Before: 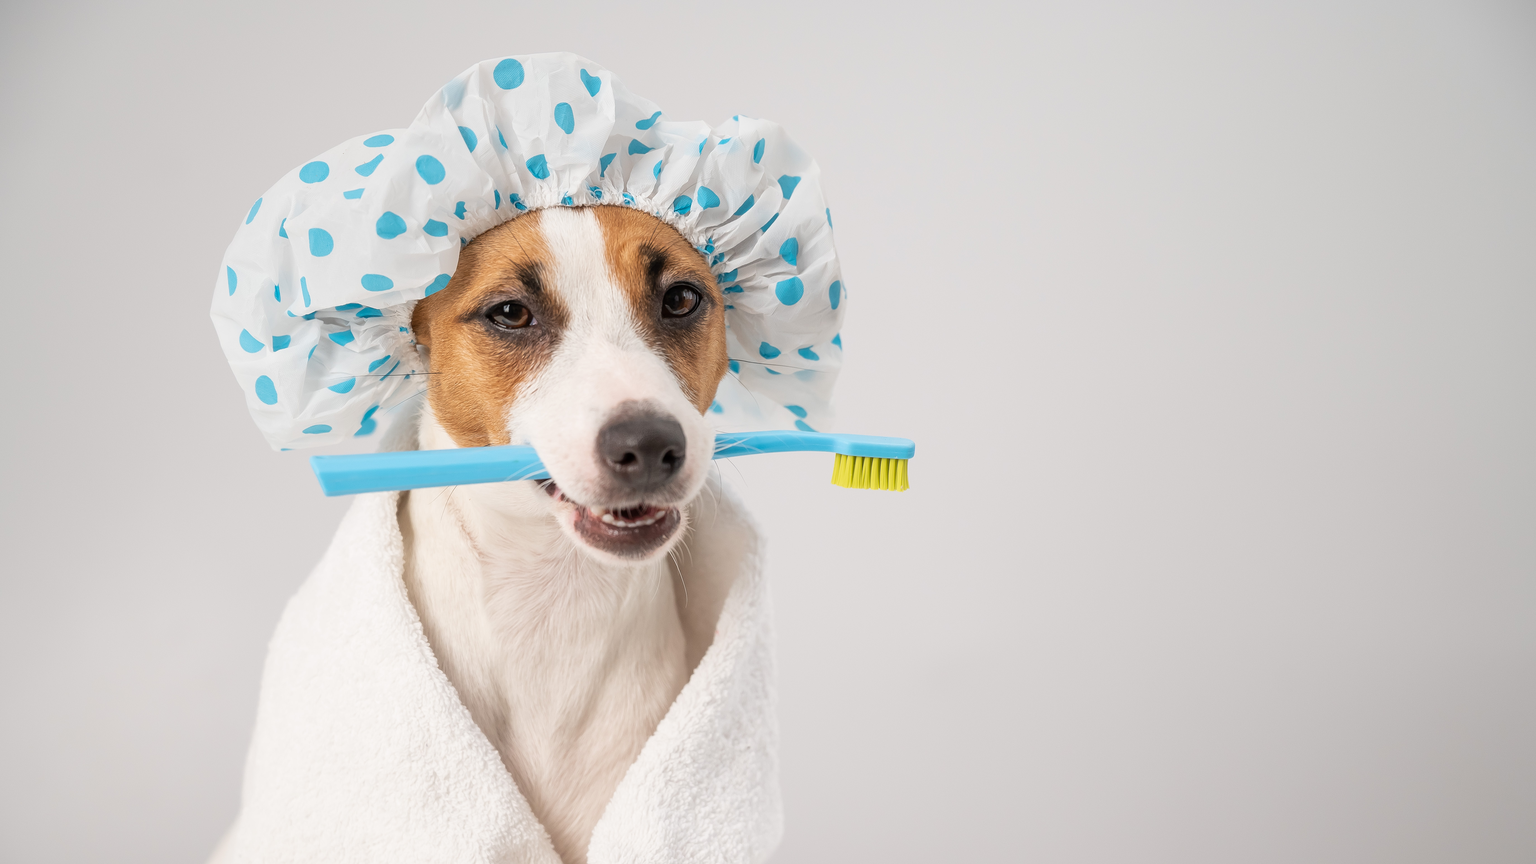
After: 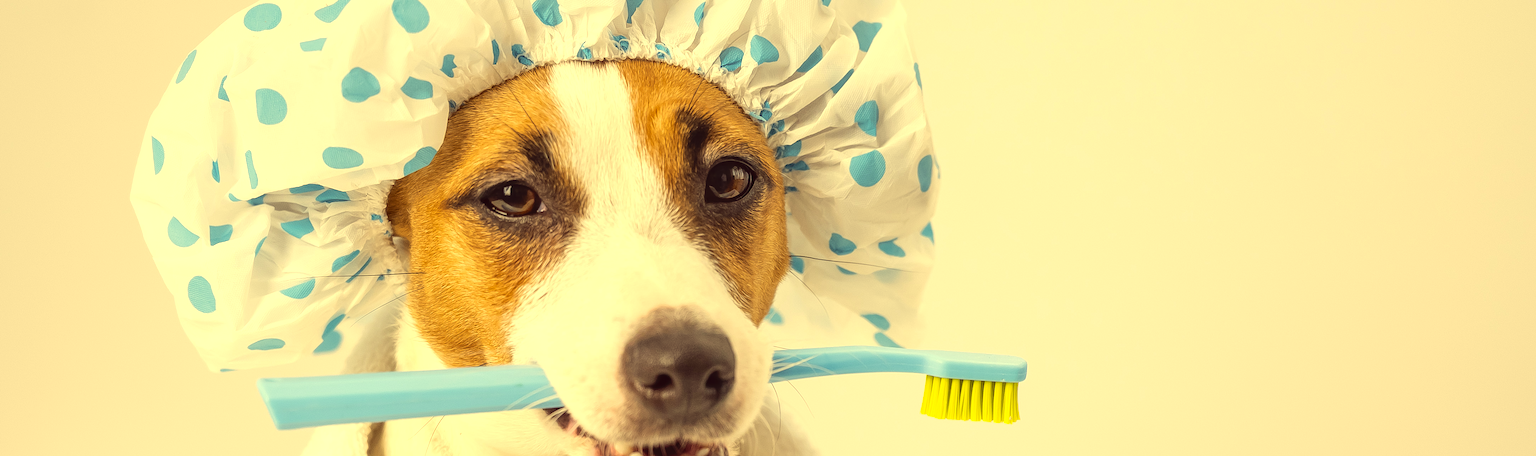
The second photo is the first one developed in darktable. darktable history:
tone equalizer: -8 EV -0.417 EV, -7 EV -0.389 EV, -6 EV -0.333 EV, -5 EV -0.222 EV, -3 EV 0.222 EV, -2 EV 0.333 EV, -1 EV 0.389 EV, +0 EV 0.417 EV, edges refinement/feathering 500, mask exposure compensation -1.25 EV, preserve details no
crop: left 7.036%, top 18.398%, right 14.379%, bottom 40.043%
color correction: highlights a* -0.482, highlights b* 40, shadows a* 9.8, shadows b* -0.161
local contrast: detail 110%
